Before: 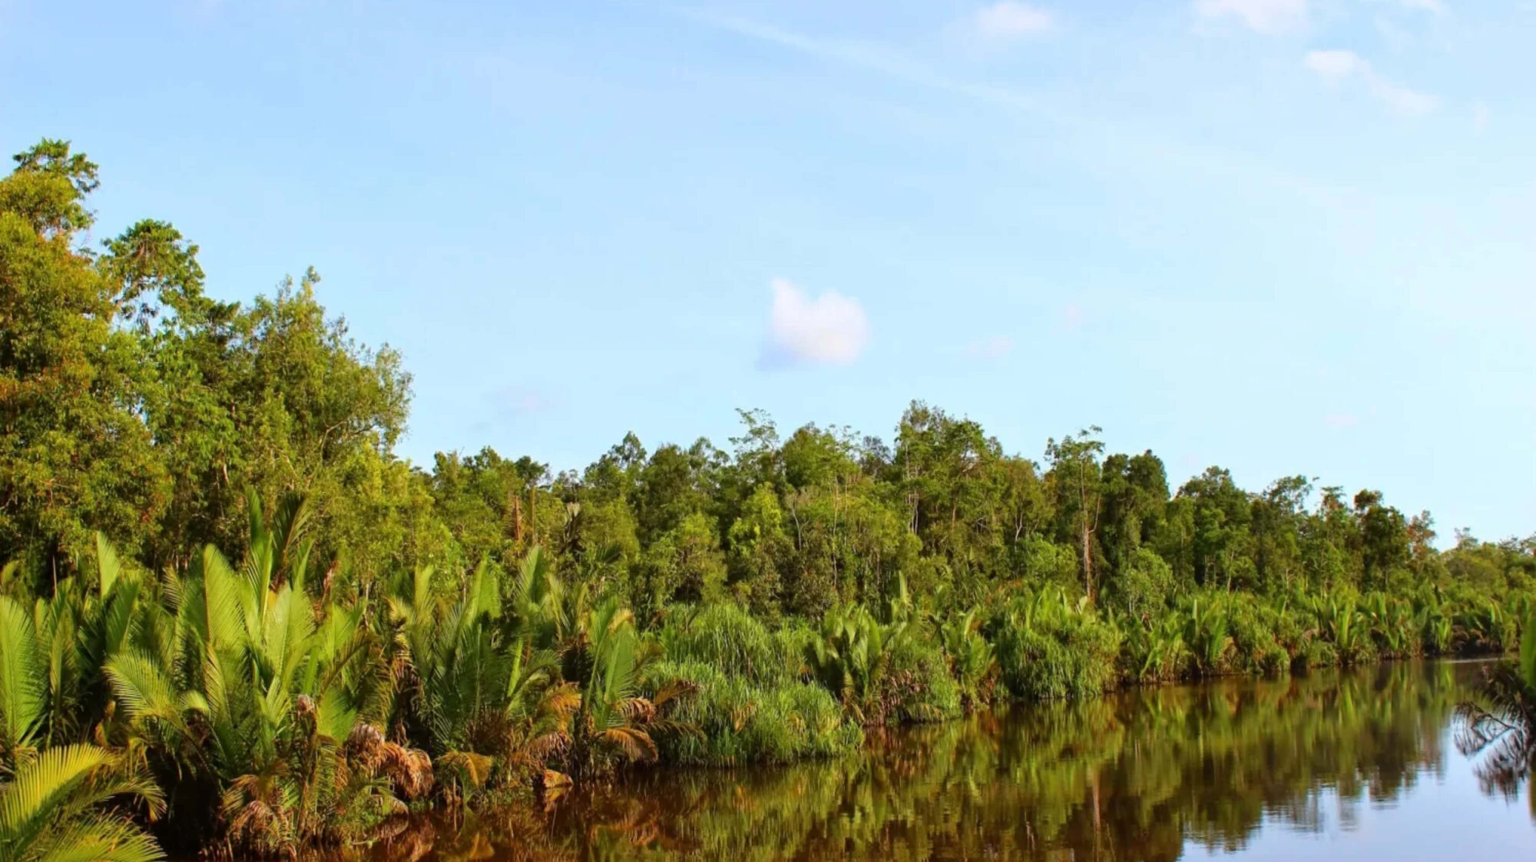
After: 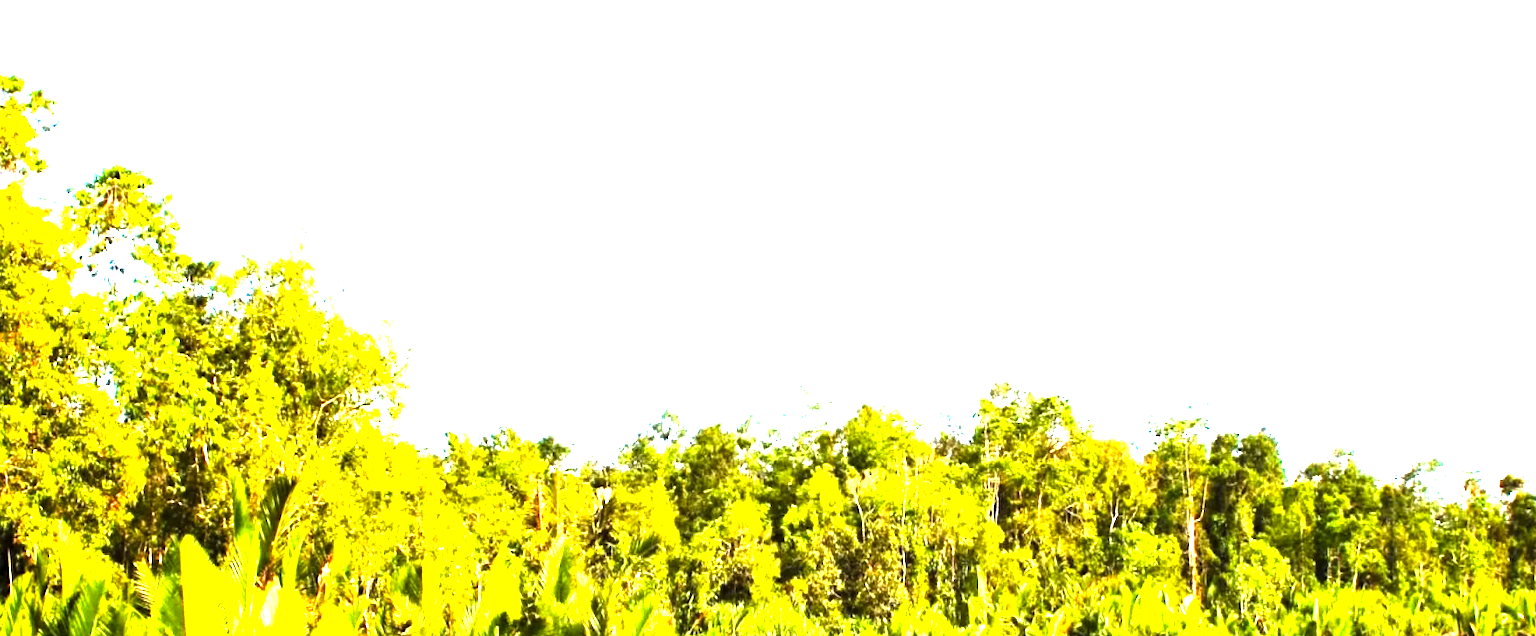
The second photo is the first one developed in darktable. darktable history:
exposure: exposure 2.003 EV, compensate highlight preservation false
color balance rgb: linear chroma grading › shadows -8%, linear chroma grading › global chroma 10%, perceptual saturation grading › global saturation 2%, perceptual saturation grading › highlights -2%, perceptual saturation grading › mid-tones 4%, perceptual saturation grading › shadows 8%, perceptual brilliance grading › global brilliance 2%, perceptual brilliance grading › highlights -4%, global vibrance 16%, saturation formula JzAzBz (2021)
crop: left 3.015%, top 8.969%, right 9.647%, bottom 26.457%
levels: levels [0.044, 0.475, 0.791]
